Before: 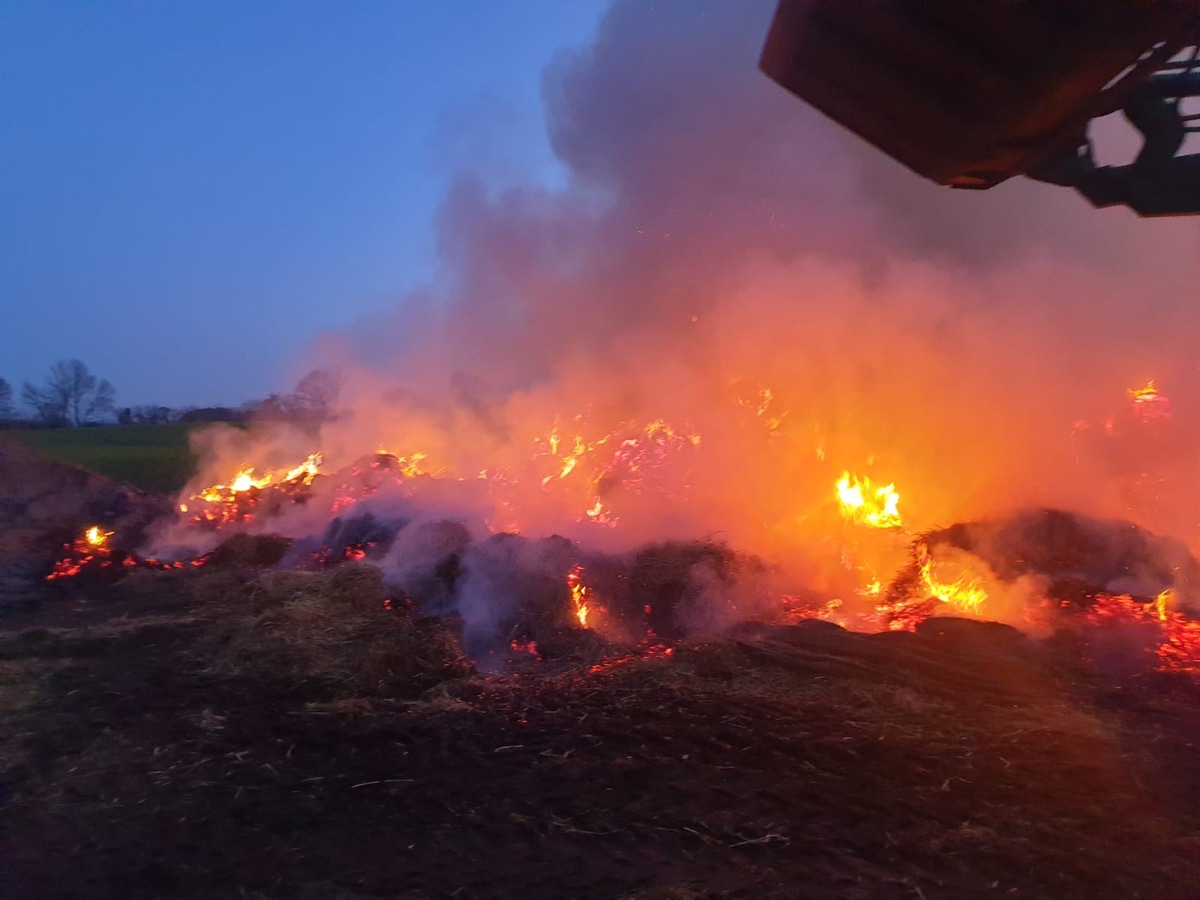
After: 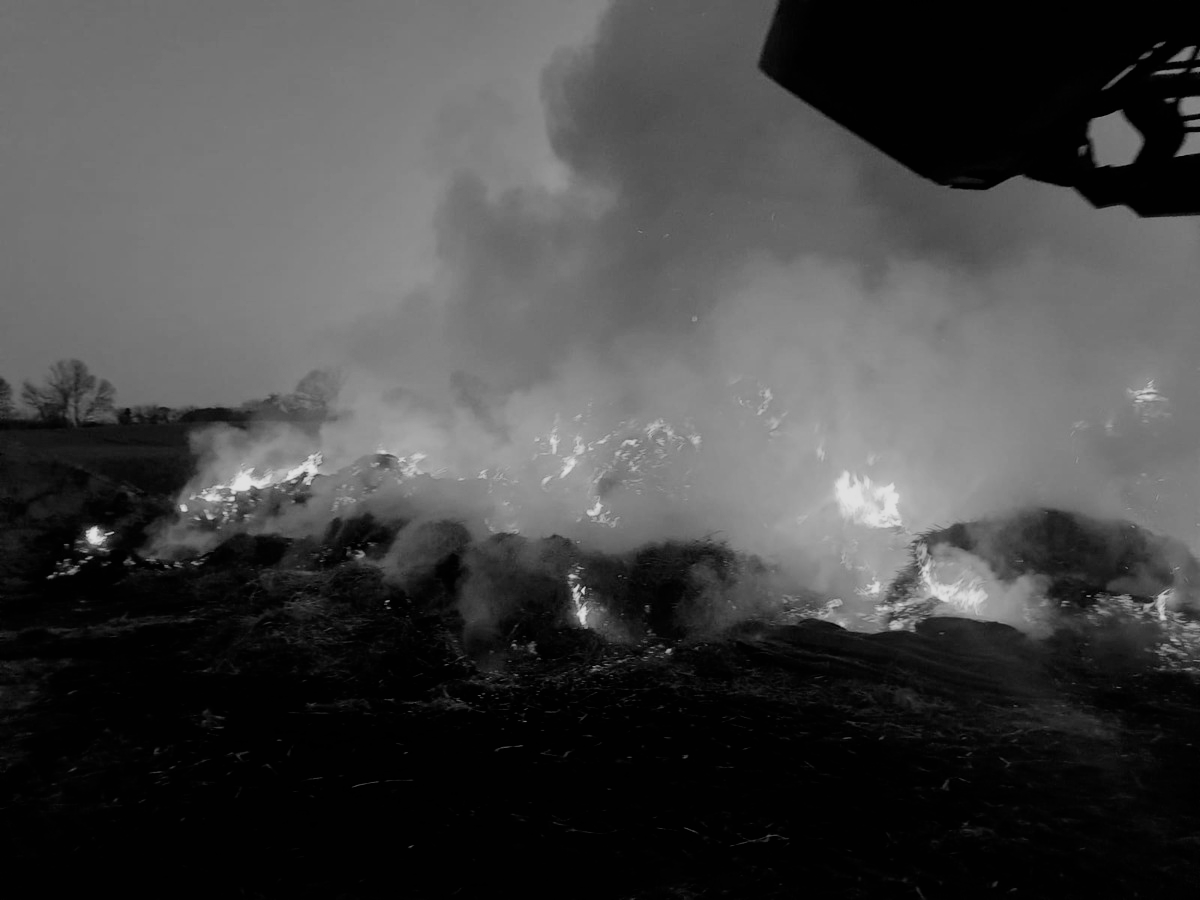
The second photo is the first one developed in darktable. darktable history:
filmic rgb: black relative exposure -5.13 EV, white relative exposure 3.54 EV, hardness 3.19, contrast 1.186, highlights saturation mix -50%, add noise in highlights 0.001, preserve chrominance no, color science v3 (2019), use custom middle-gray values true, contrast in highlights soft
